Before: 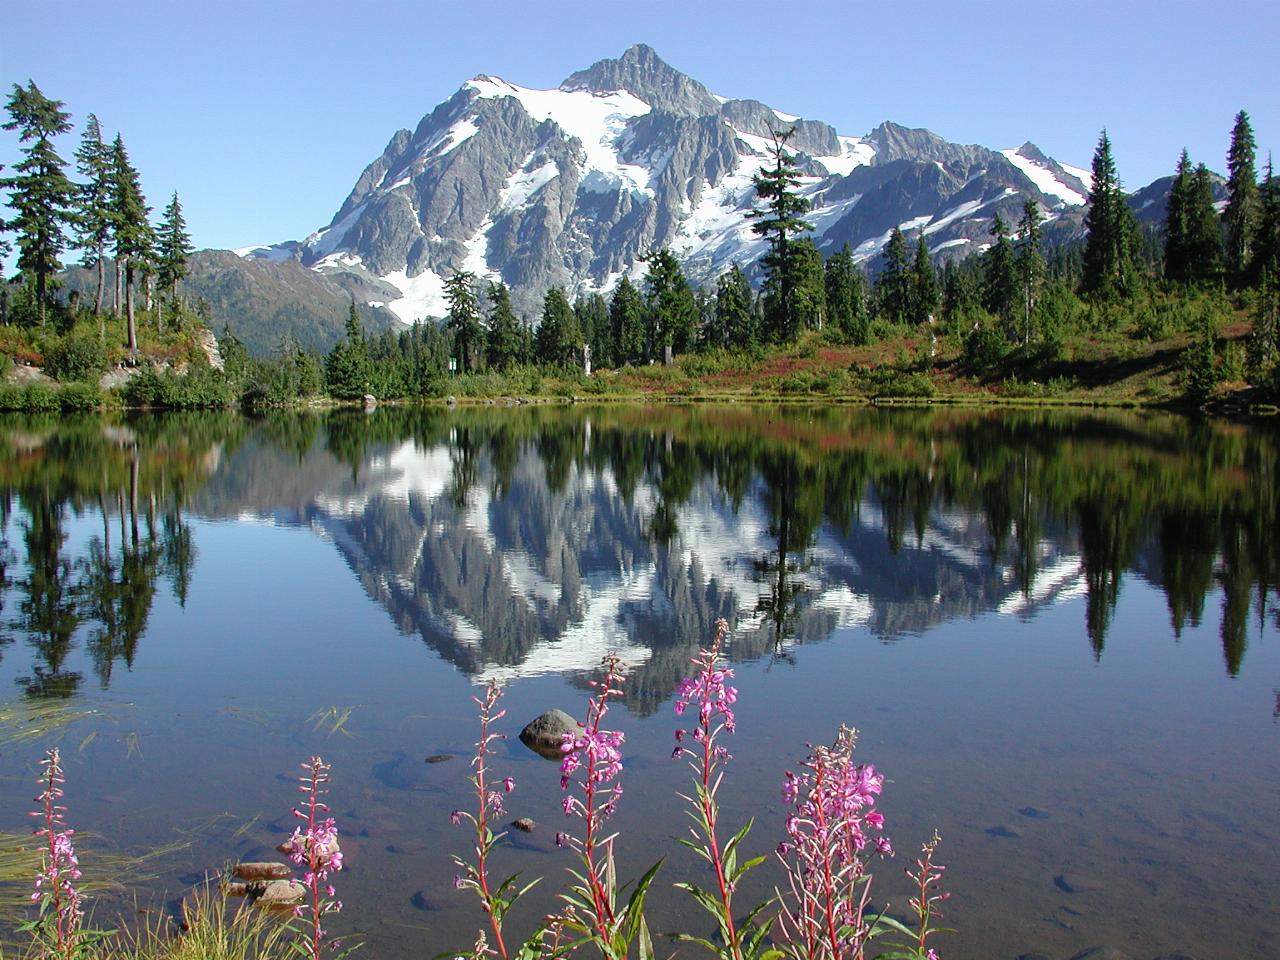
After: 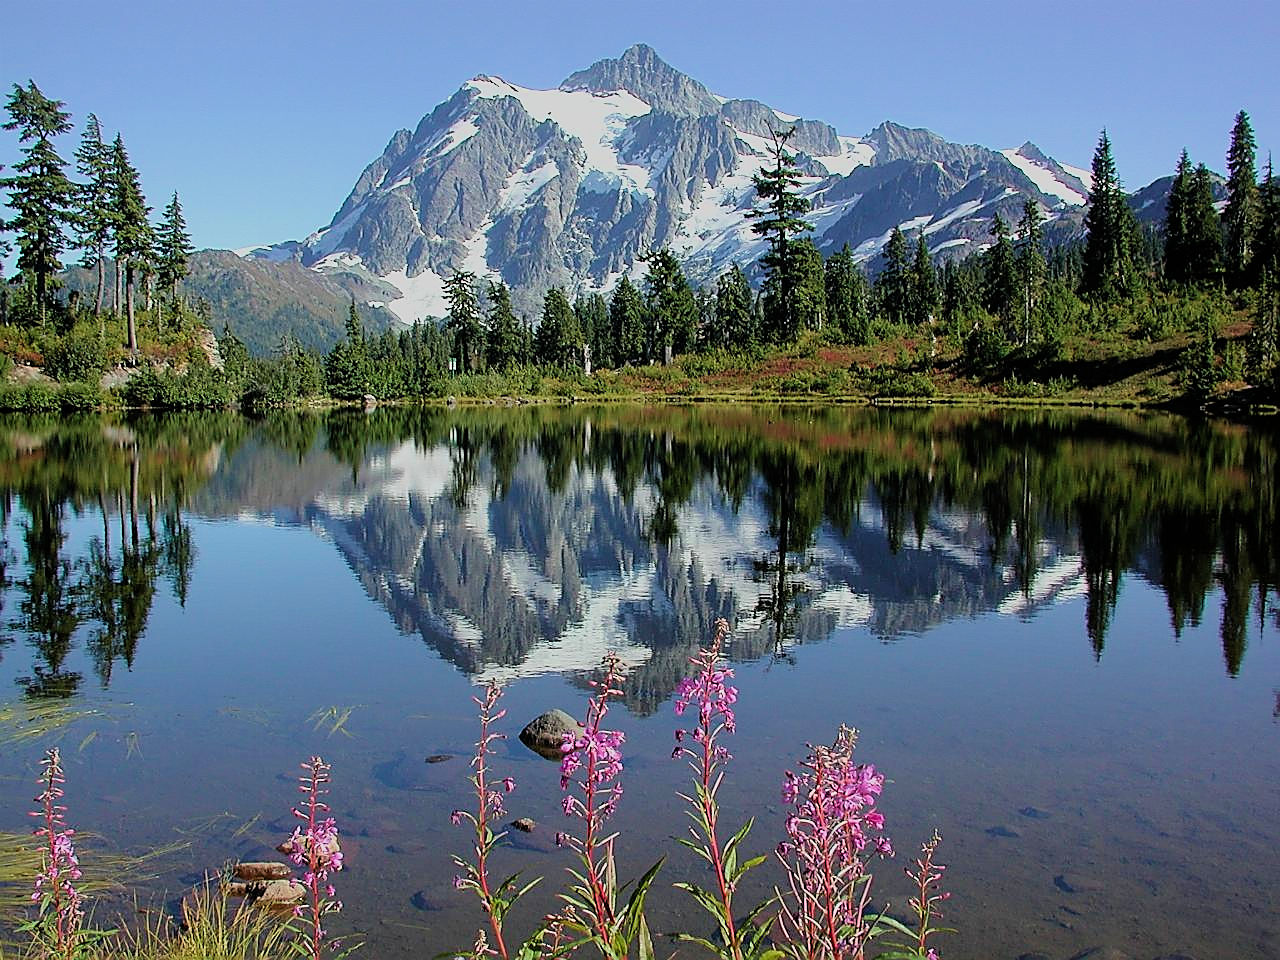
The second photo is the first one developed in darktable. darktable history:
filmic rgb: black relative exposure -7.65 EV, white relative exposure 4.56 EV, hardness 3.61, color science v6 (2022)
sharpen: radius 1.42, amount 1.248, threshold 0.805
velvia: on, module defaults
